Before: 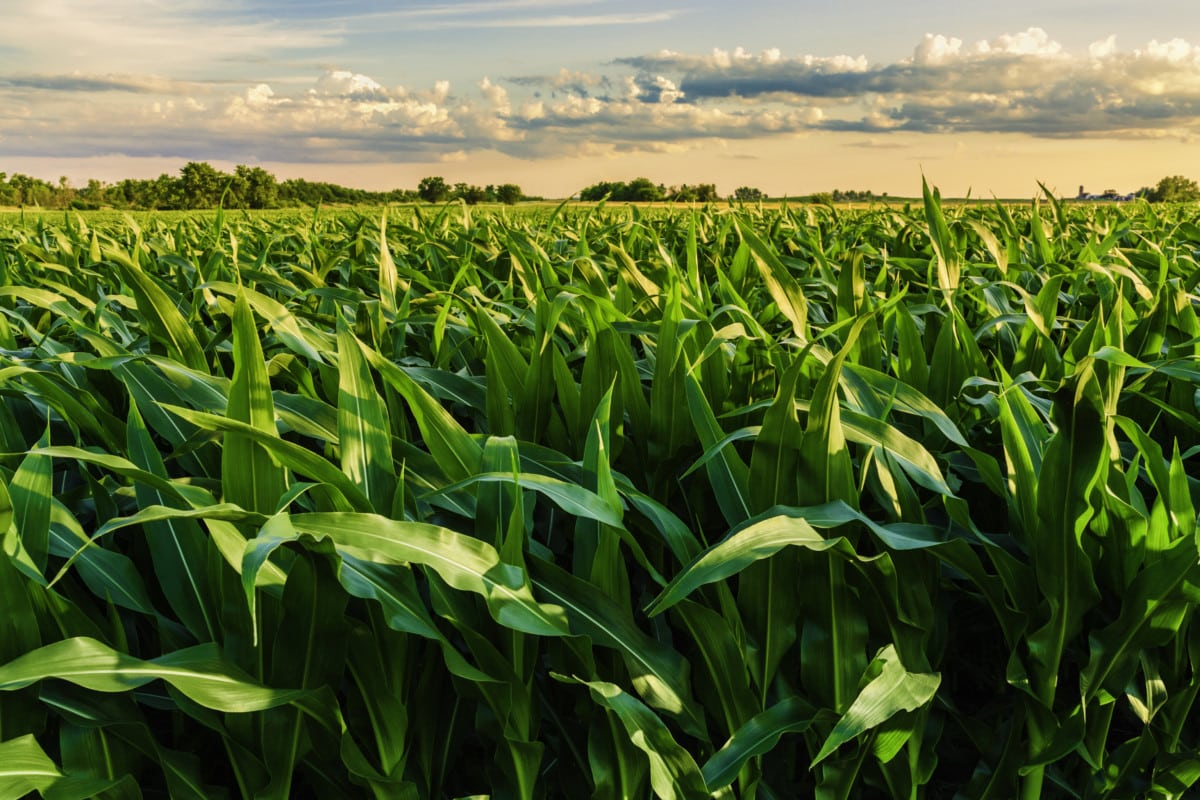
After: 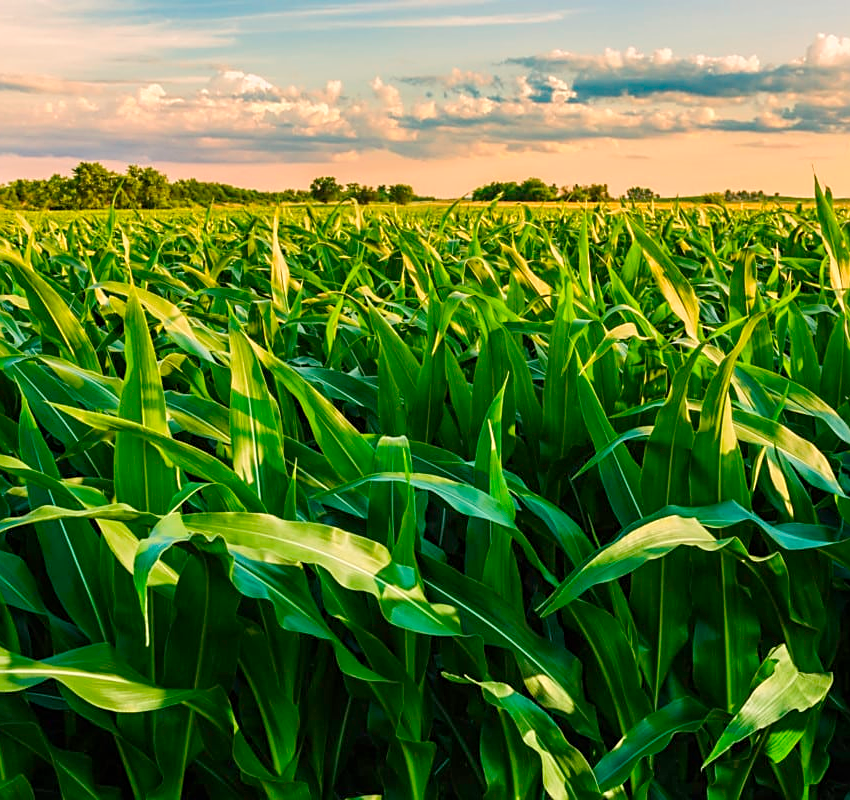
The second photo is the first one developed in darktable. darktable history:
sharpen: on, module defaults
crop and rotate: left 9.023%, right 20.082%
